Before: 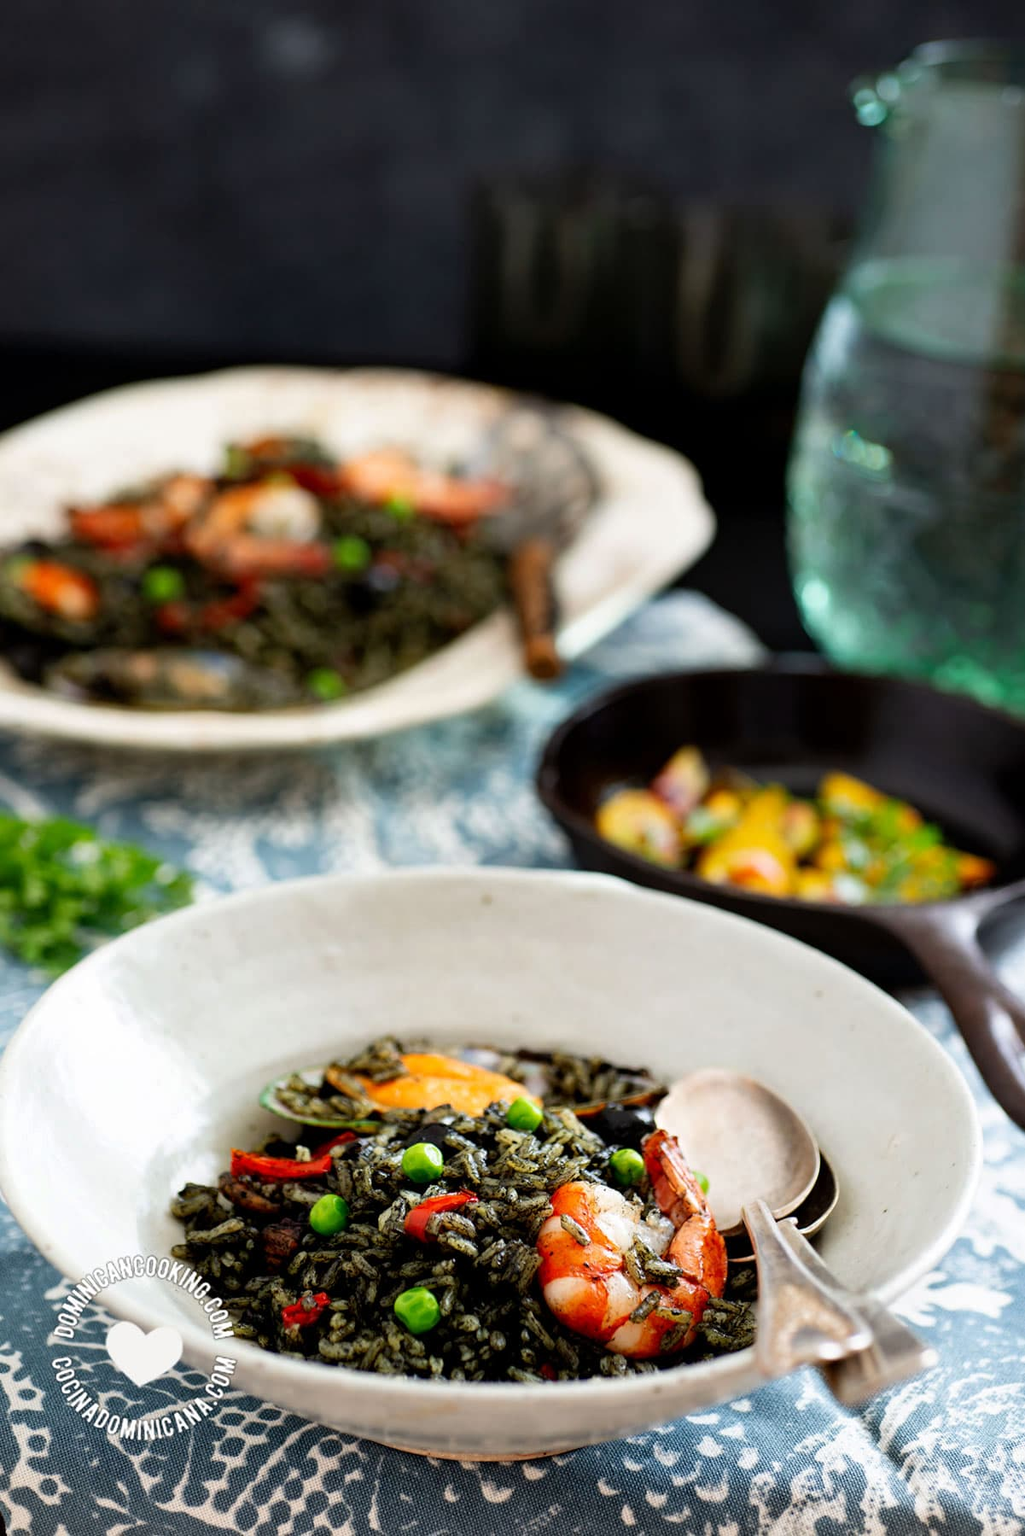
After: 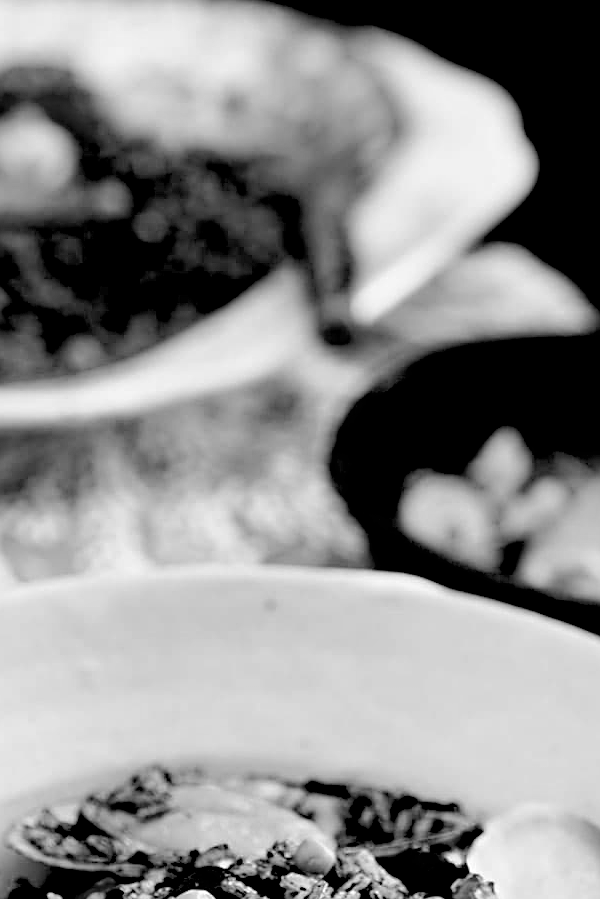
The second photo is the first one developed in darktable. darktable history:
crop: left 25%, top 25%, right 25%, bottom 25%
monochrome: on, module defaults
color balance rgb: perceptual saturation grading › global saturation 25%, perceptual brilliance grading › mid-tones 10%, perceptual brilliance grading › shadows 15%, global vibrance 20%
sharpen: on, module defaults
color balance: lift [0.975, 0.993, 1, 1.015], gamma [1.1, 1, 1, 0.945], gain [1, 1.04, 1, 0.95]
exposure: black level correction 0.001, compensate highlight preservation false
